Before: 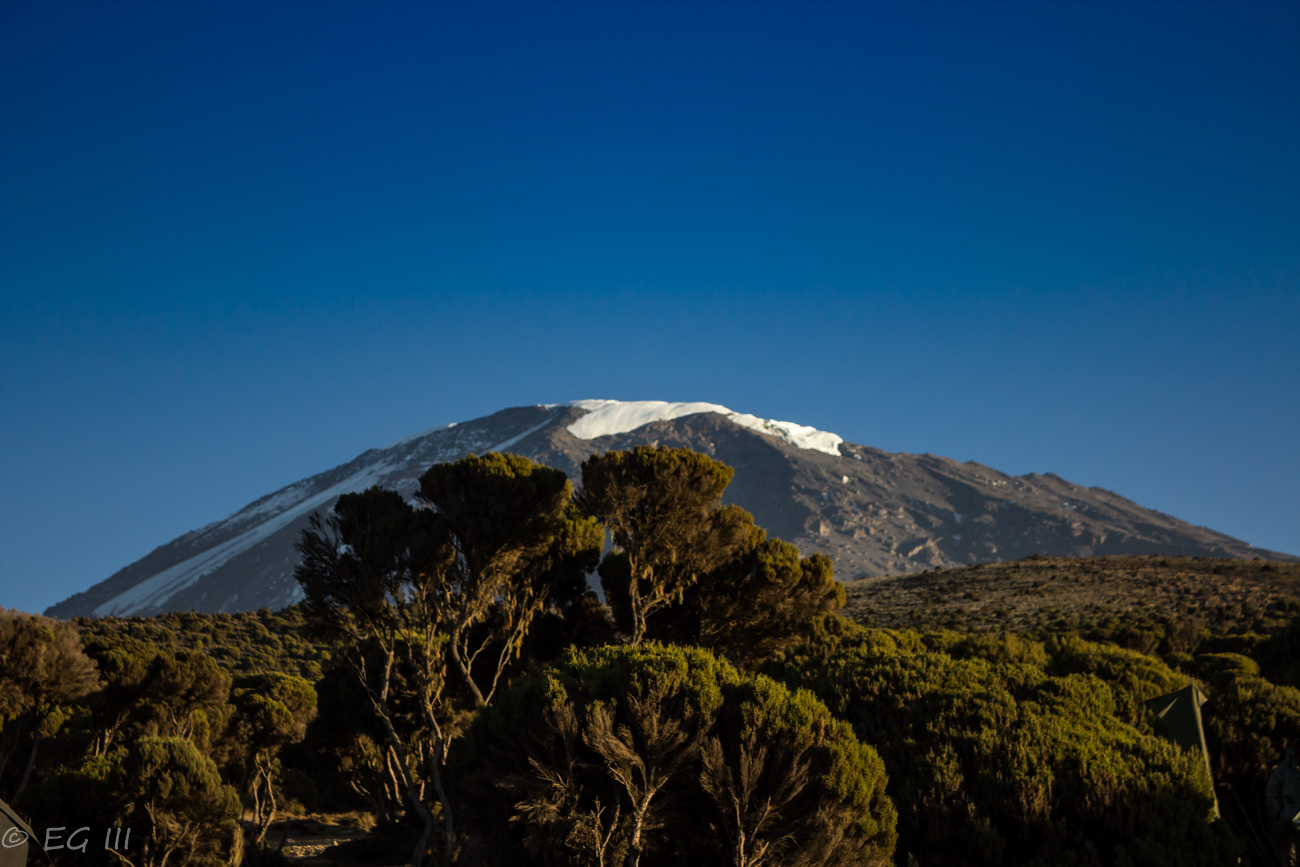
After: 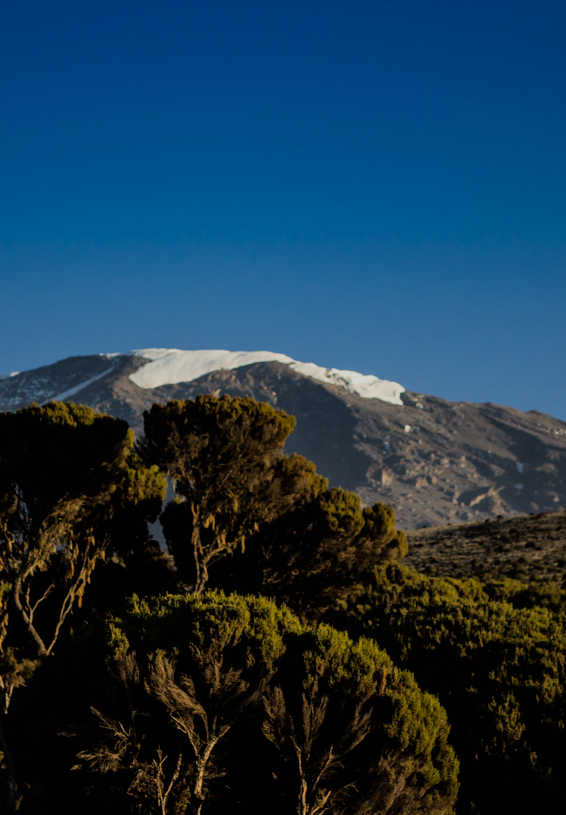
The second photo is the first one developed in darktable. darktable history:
crop: left 33.696%, top 5.966%, right 22.73%
filmic rgb: black relative exposure -7.65 EV, white relative exposure 4.56 EV, threshold 3 EV, hardness 3.61, enable highlight reconstruction true
